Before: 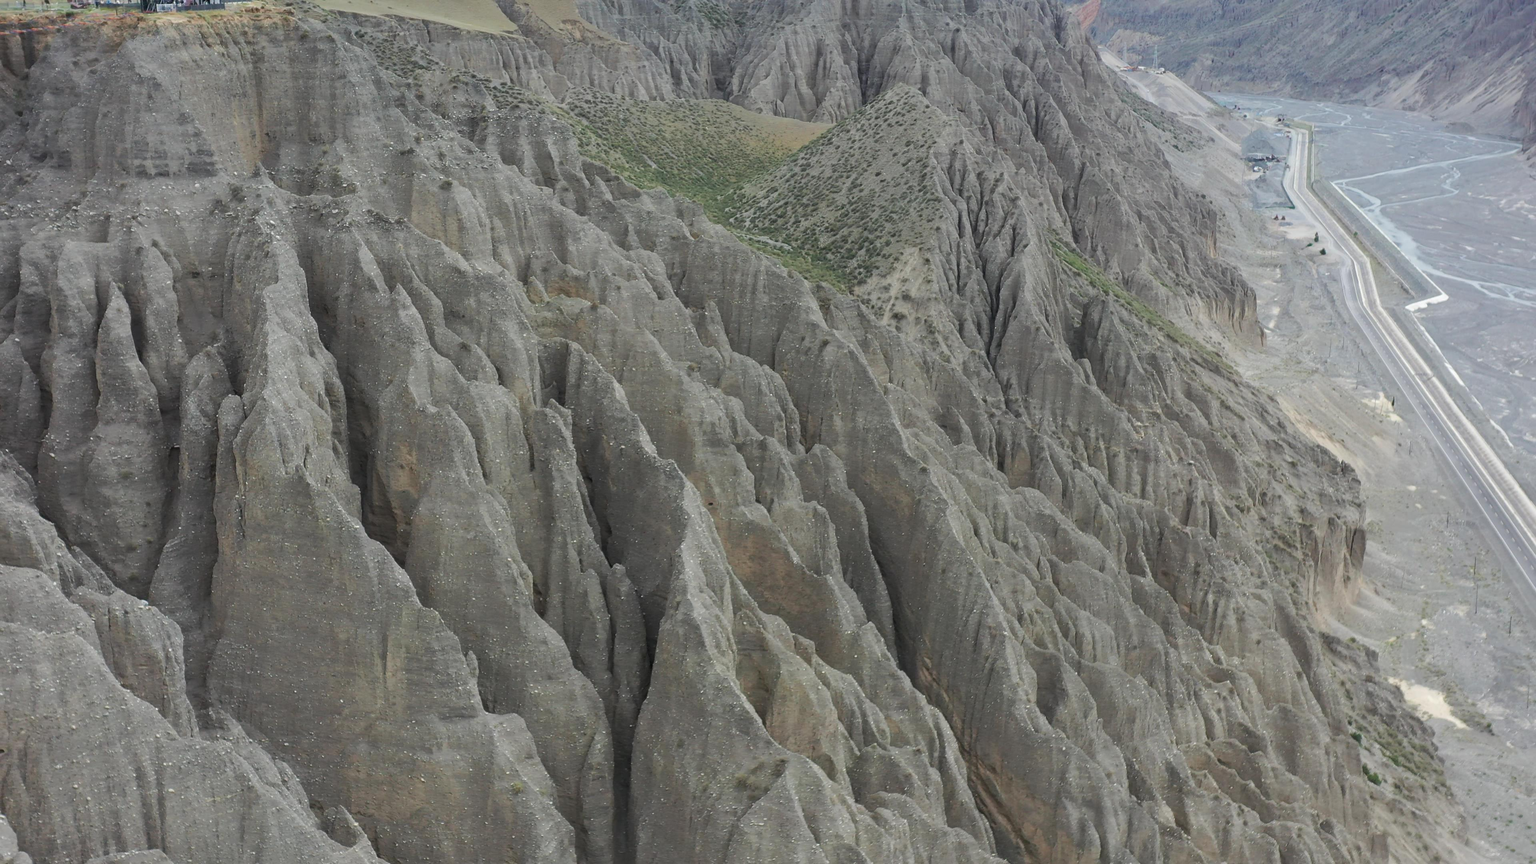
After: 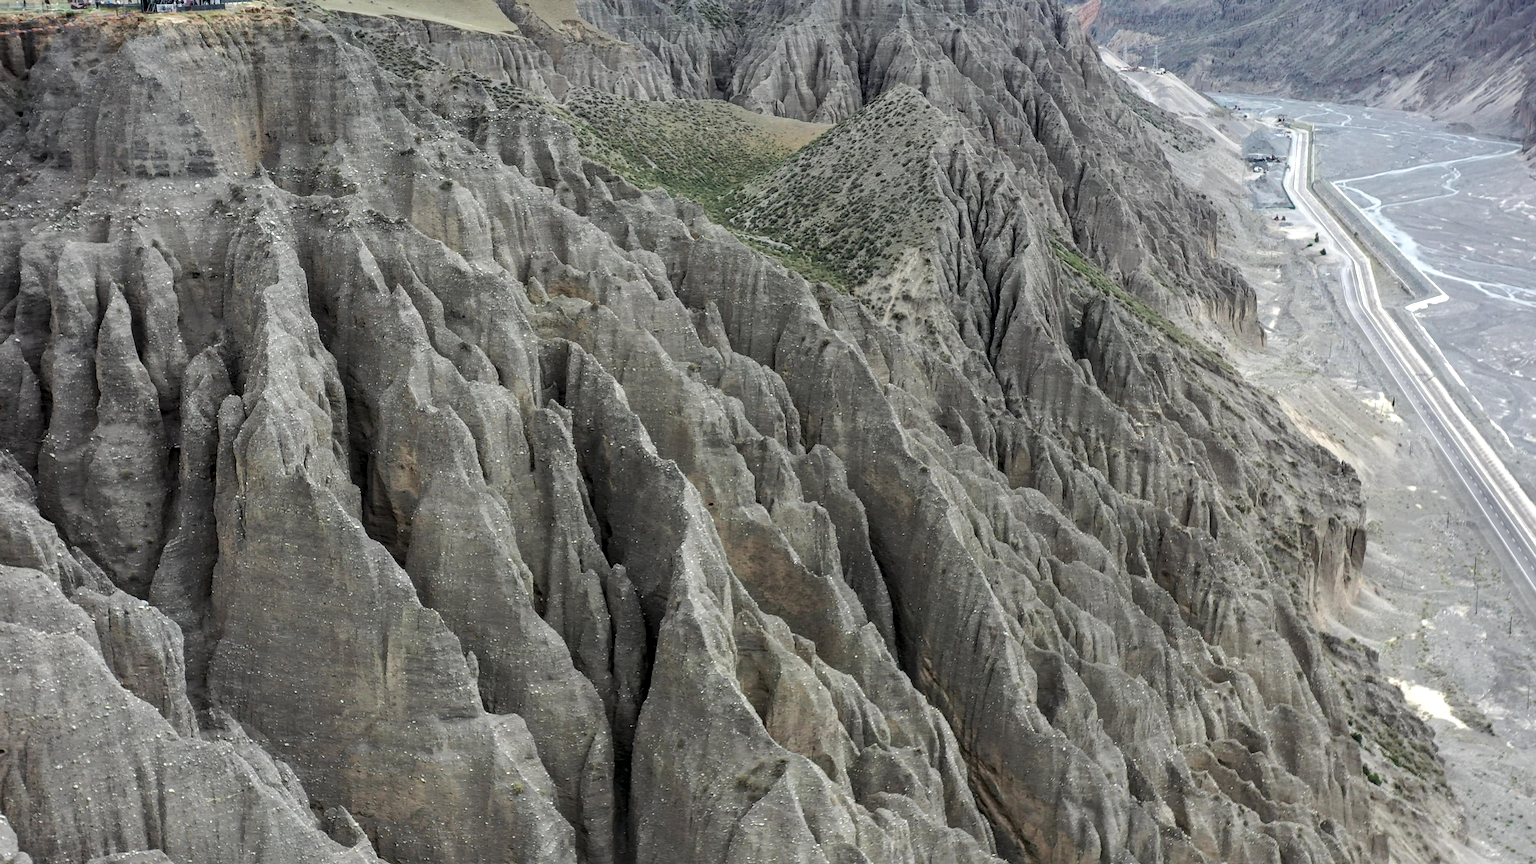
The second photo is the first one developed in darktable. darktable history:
local contrast: highlights 65%, shadows 54%, detail 169%, midtone range 0.517
